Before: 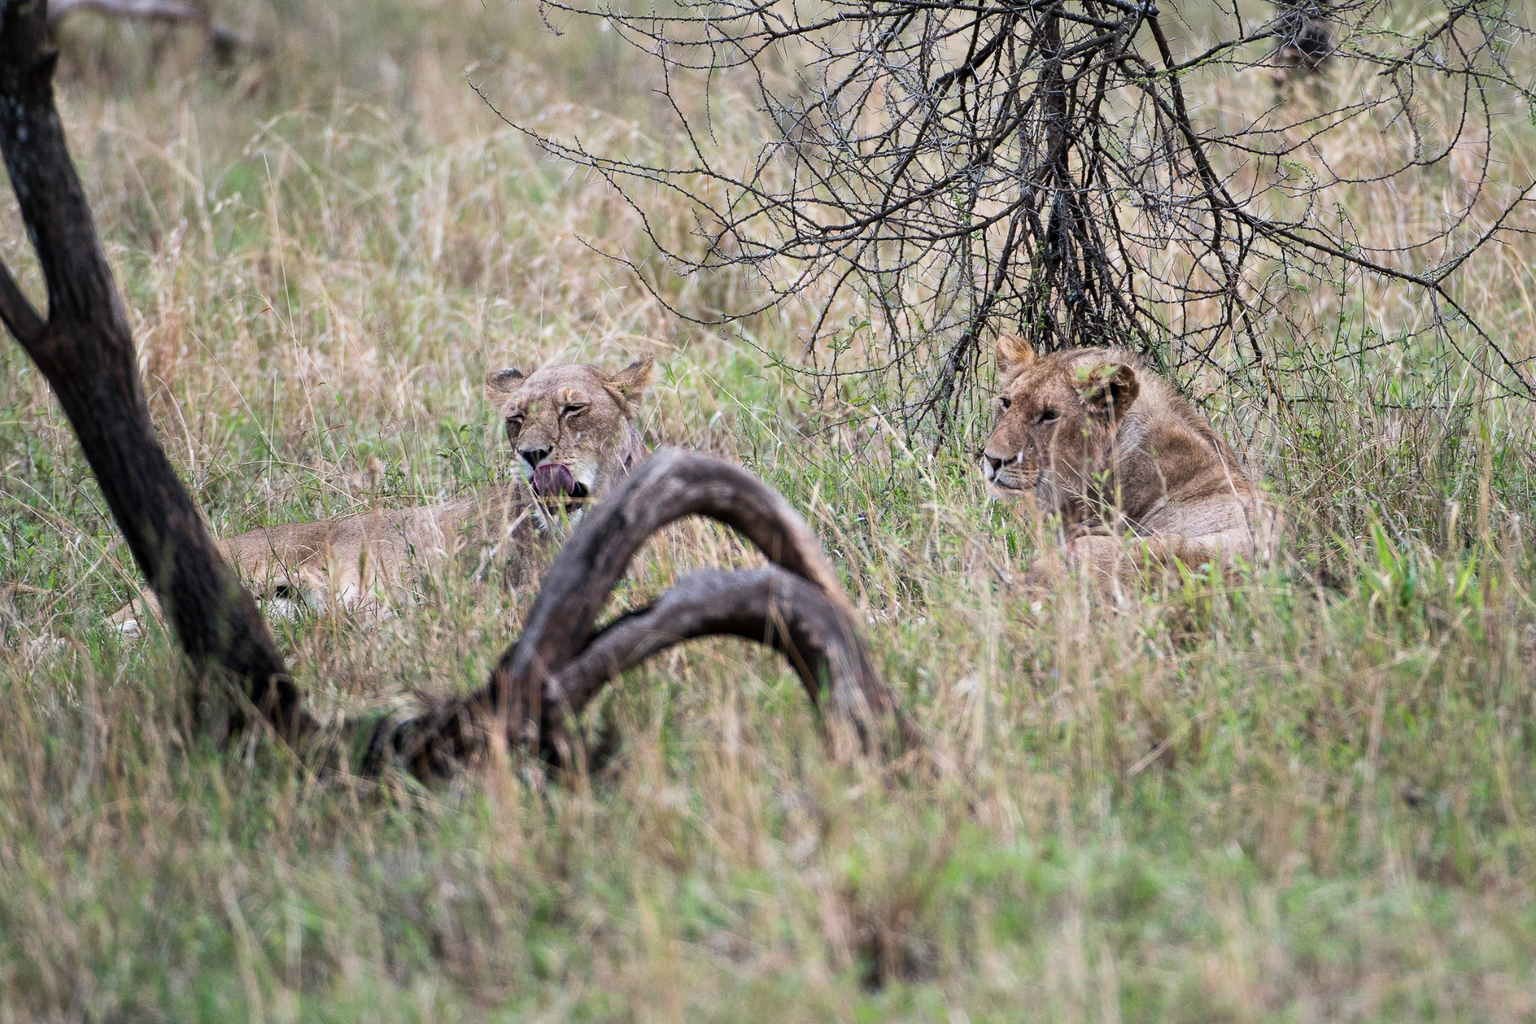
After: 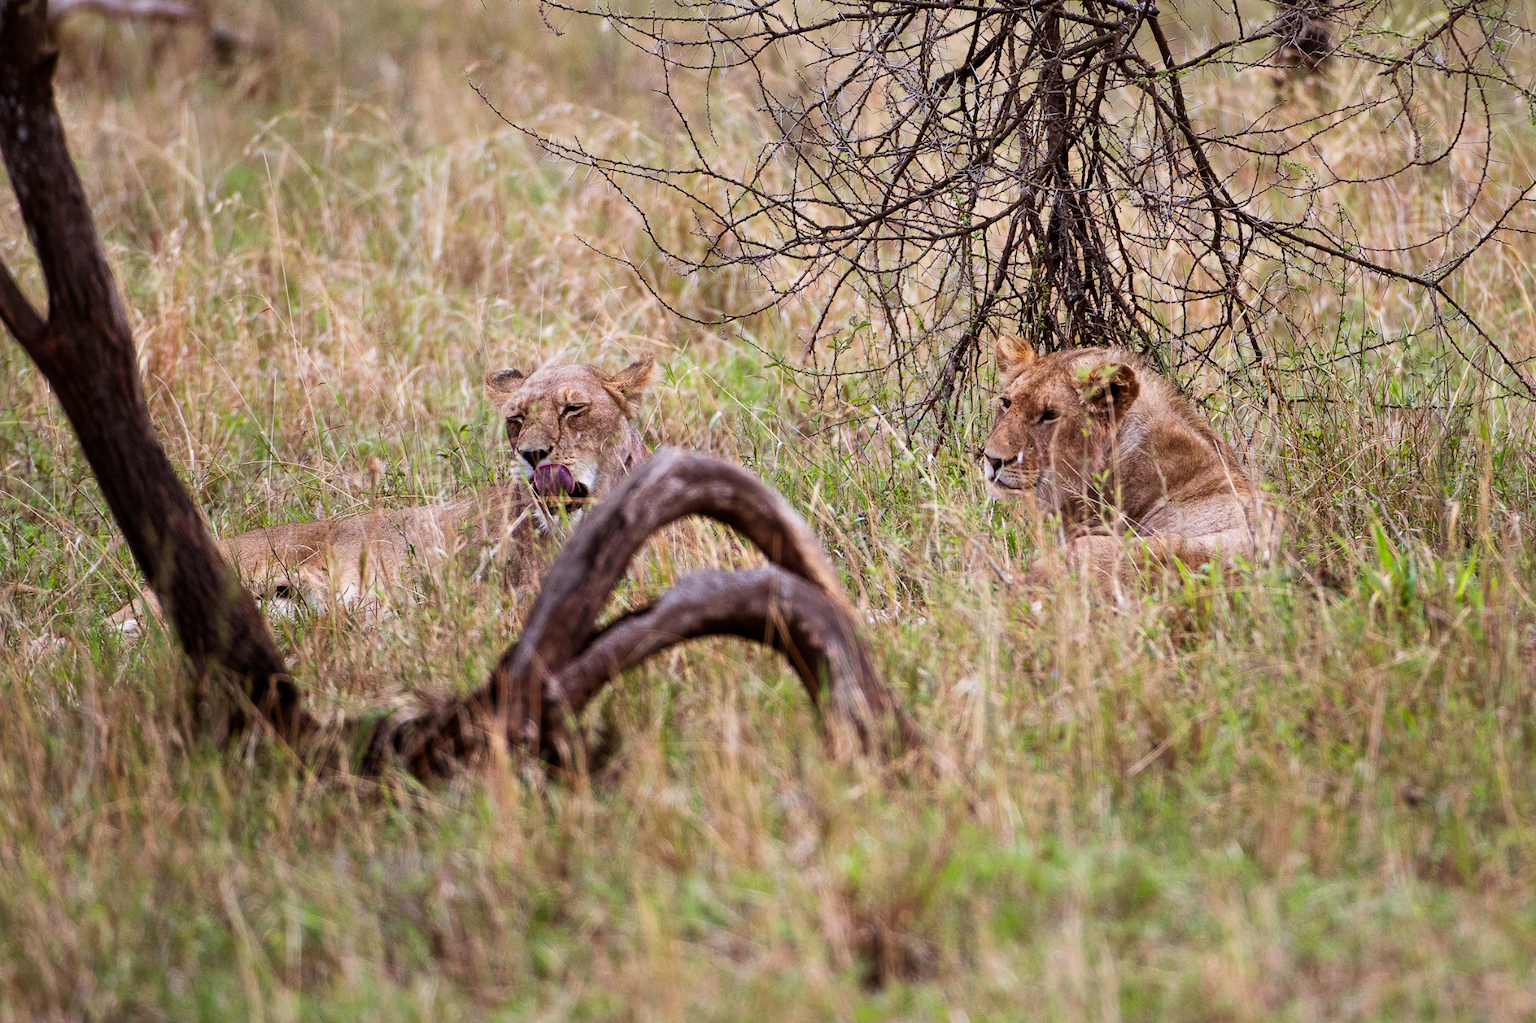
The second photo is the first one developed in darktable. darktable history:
rgb levels: mode RGB, independent channels, levels [[0, 0.5, 1], [0, 0.521, 1], [0, 0.536, 1]]
contrast brightness saturation: contrast 0.04, saturation 0.16
